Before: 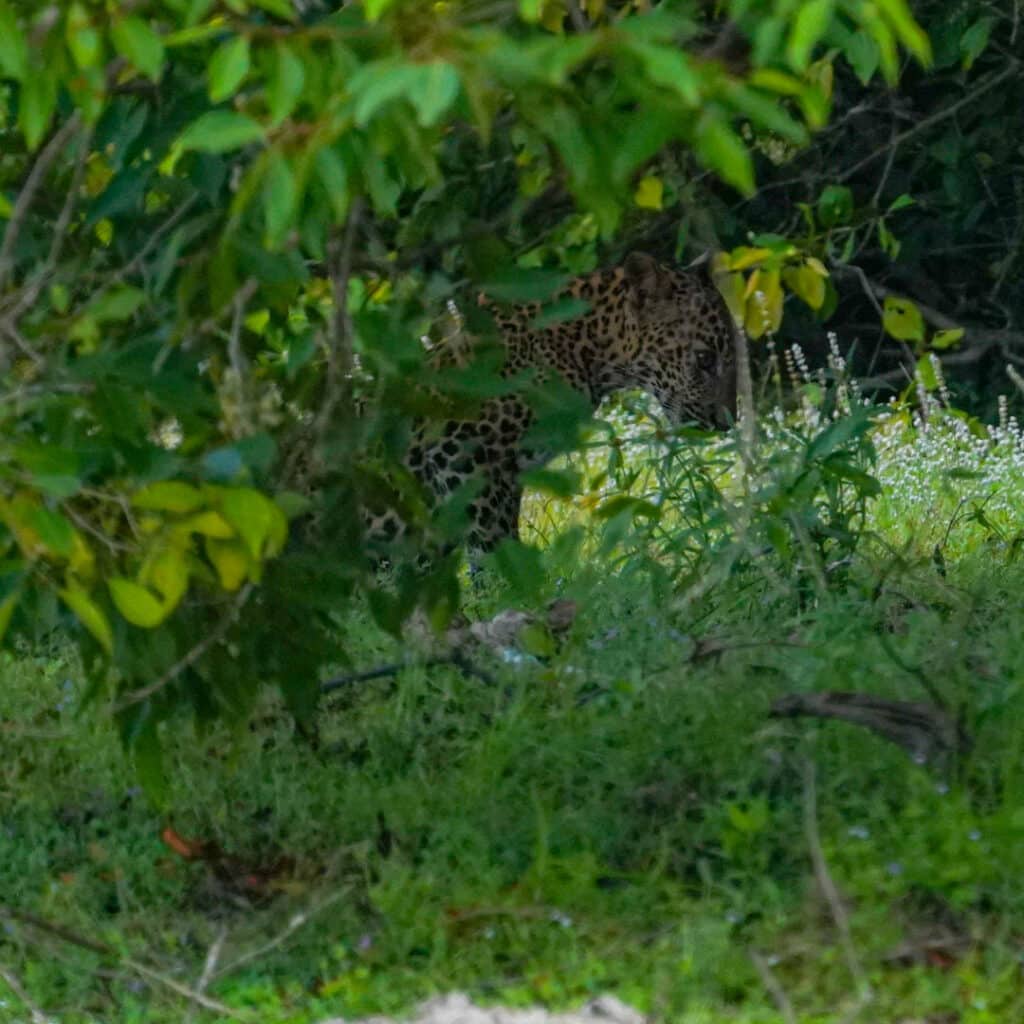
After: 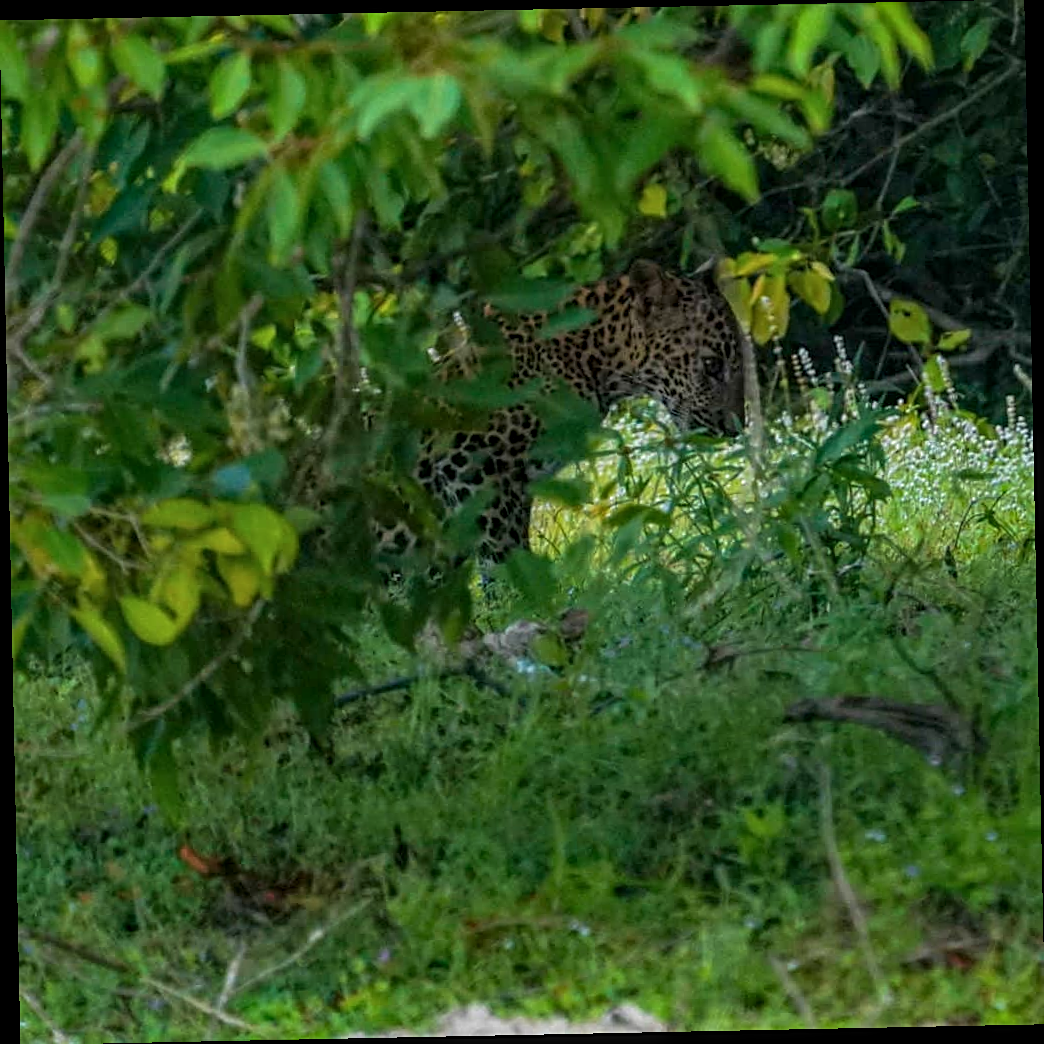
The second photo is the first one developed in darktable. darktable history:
rotate and perspective: rotation -1.17°, automatic cropping off
sharpen: on, module defaults
local contrast: on, module defaults
velvia: strength 17%
